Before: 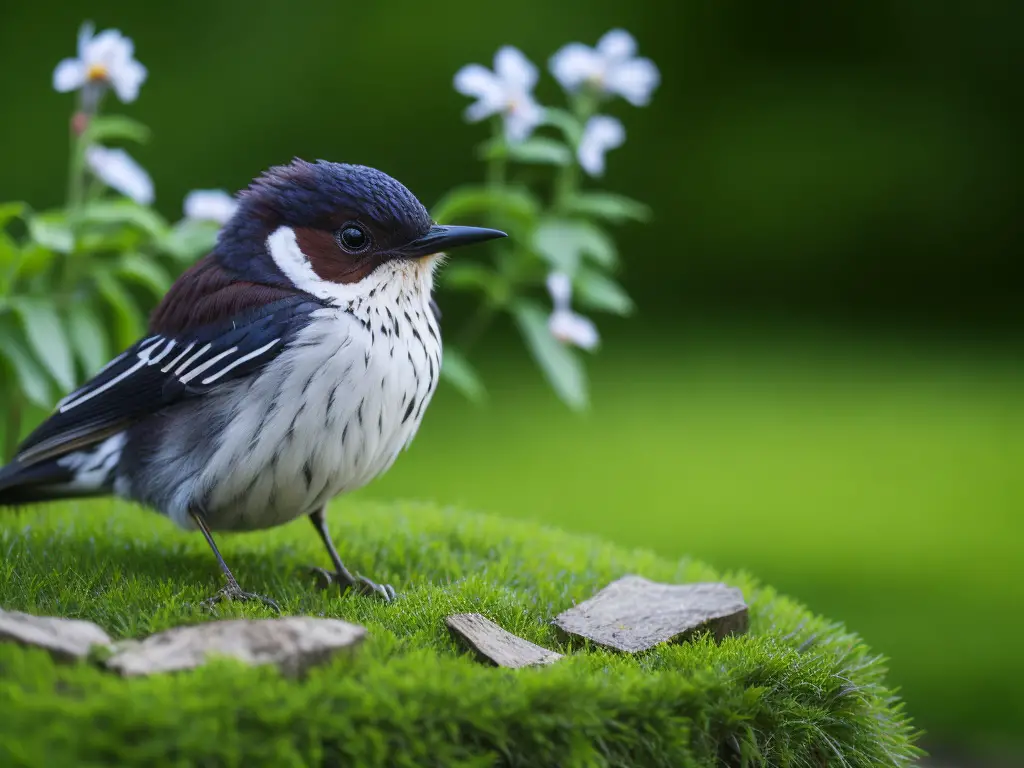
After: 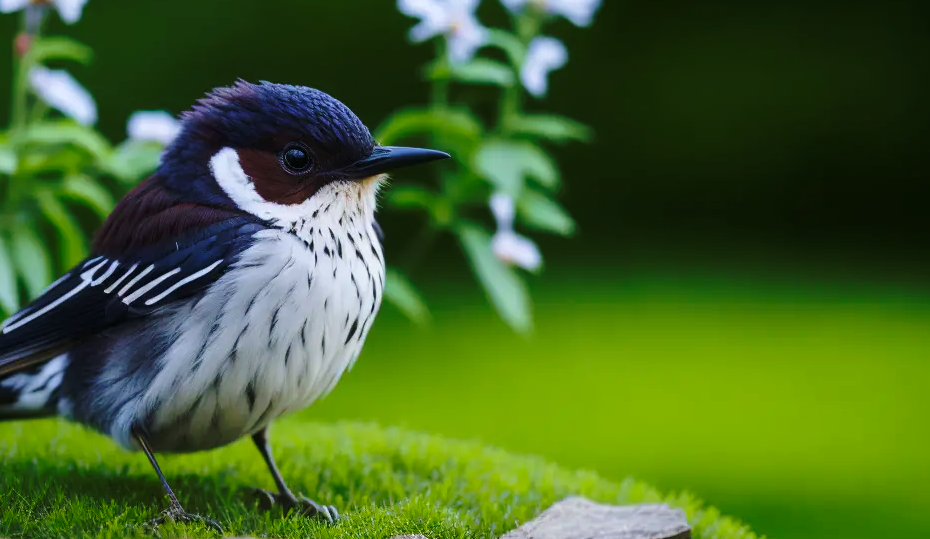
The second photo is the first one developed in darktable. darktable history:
base curve: curves: ch0 [(0, 0) (0.073, 0.04) (0.157, 0.139) (0.492, 0.492) (0.758, 0.758) (1, 1)], preserve colors none
velvia: on, module defaults
crop: left 5.596%, top 10.314%, right 3.534%, bottom 19.395%
